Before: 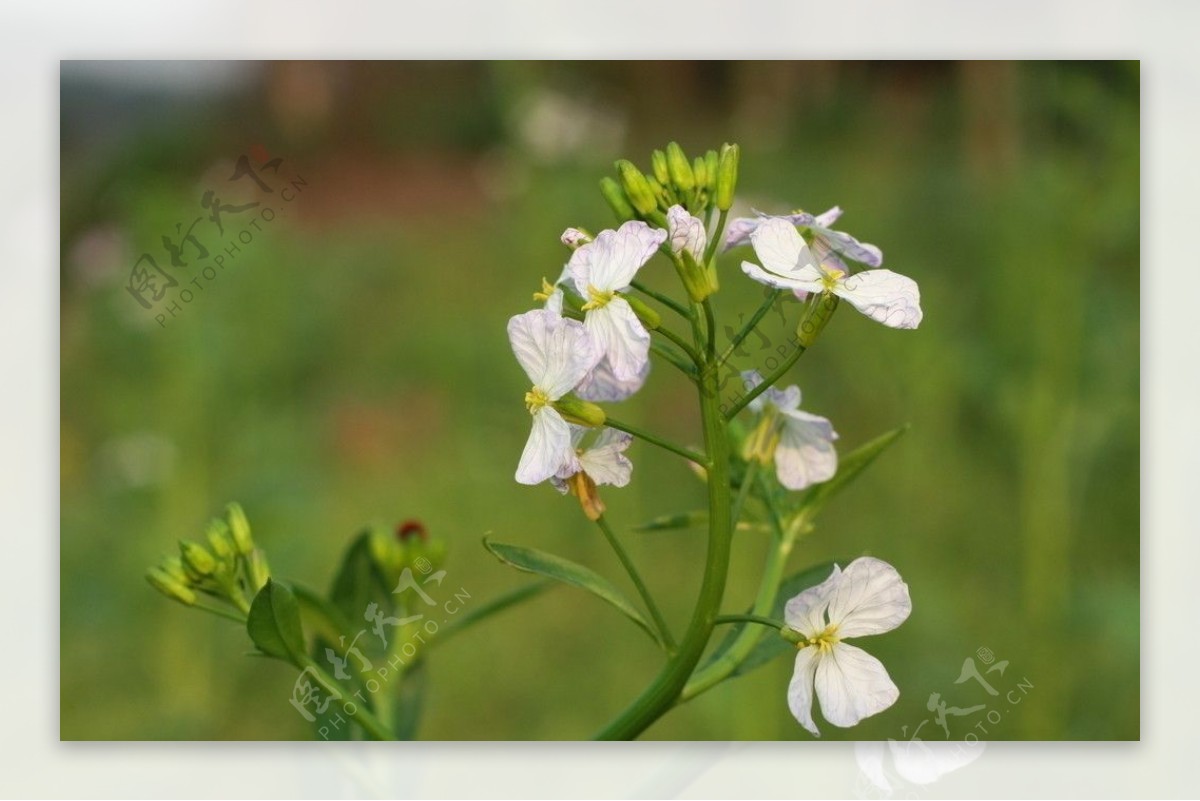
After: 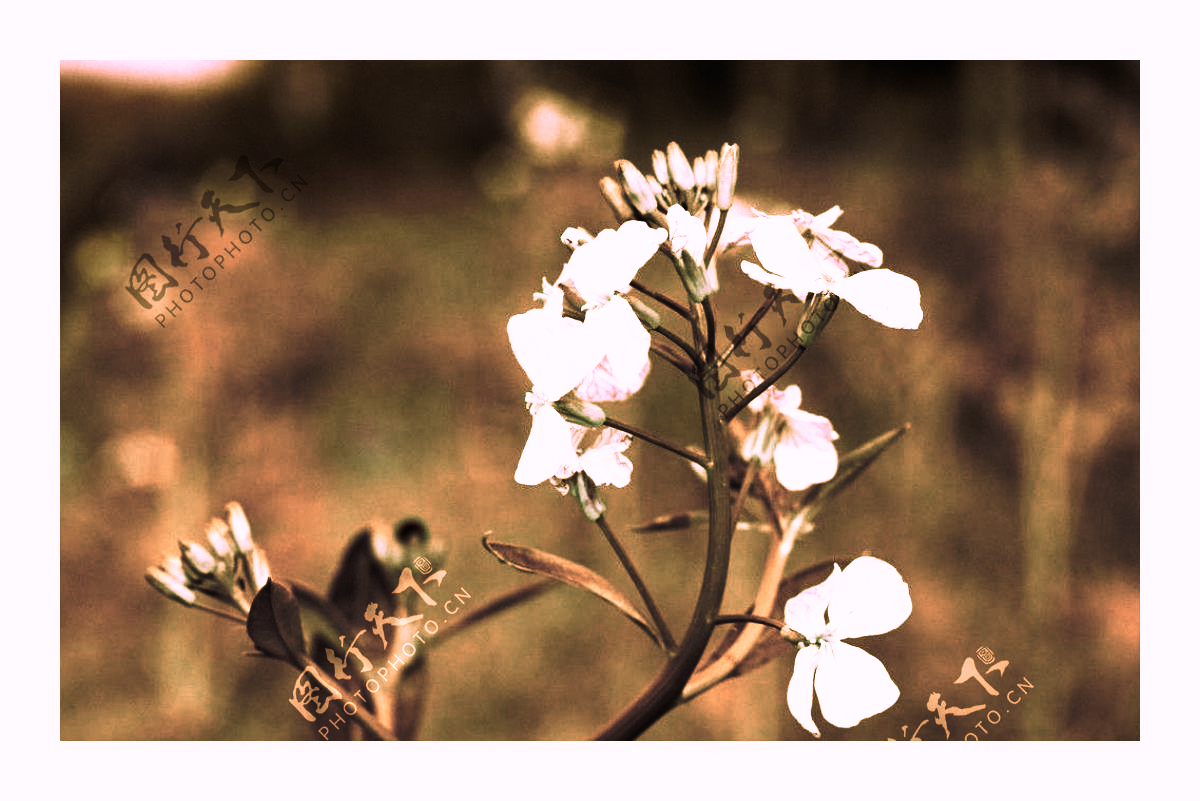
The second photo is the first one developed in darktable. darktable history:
tone curve: curves: ch0 [(0, 0) (0.003, 0) (0.011, 0.001) (0.025, 0.003) (0.044, 0.003) (0.069, 0.006) (0.1, 0.009) (0.136, 0.014) (0.177, 0.029) (0.224, 0.061) (0.277, 0.127) (0.335, 0.218) (0.399, 0.38) (0.468, 0.588) (0.543, 0.809) (0.623, 0.947) (0.709, 0.987) (0.801, 0.99) (0.898, 0.99) (1, 1)], preserve colors none
color look up table: target L [82.63, 80.67, 82.63, 82.66, 82.66, 82.63, 80.75, 82.51, 68.14, 58.04, 58.14, 58.27, 50.75, 40.71, 36.08, 39.01, 18.11, 200.27, 82.59, 66.49, 59.84, 60.67, 56.17, 50.73, 38.84, 35.01, 18.2, 10.74, 3.496, 82.63, 82.63, 79.74, 64.91, 61.87, 48.47, 51.89, 50.02, 45.93, 45.97, 42.75, 23.15, 82.66, 100.22, 82.66, 82.59, 82.63, 60.62, 51.54, 29.91], target a [63.65, 65.91, 63.65, 63.73, 63.73, 63.65, 66.21, 60.14, 12.22, 7.651, 7.271, 7.149, 11.85, 7.522, 6.065, 6.148, 3.031, 0, 63.57, 8.835, 6.411, 8.371, 9.762, 12.71, 6.14, 5.542, 4.978, 4.174, -4.897, 63.65, 63.65, 69.22, 5.092, 8.369, 10.01, 12.97, 10.75, 7.366, 7.169, 7.923, 4.964, 63.73, 1.267, 63.73, 63.57, 63.65, 8.023, 12.36, 6.752], target b [-30.85, 22.89, -30.85, -31.29, -31.29, -30.85, 17.82, 20.66, 3.408, 7.483, 7.161, 7.087, 8.289, 6.902, 5.522, 6.657, 3.986, 0, -30.4, 2.671, 6.222, 5.765, 8.525, 8.783, 6.67, 6.212, 4.178, 5.876, 4.511, -30.85, -30.85, 18.89, 7.05, 5.089, 8.279, 8.746, 8.148, 8.205, 7.727, 7.937, 6.807, -31.29, -0.58, -31.29, -30.4, -30.85, 6.215, 8.349, 6.658], num patches 49
